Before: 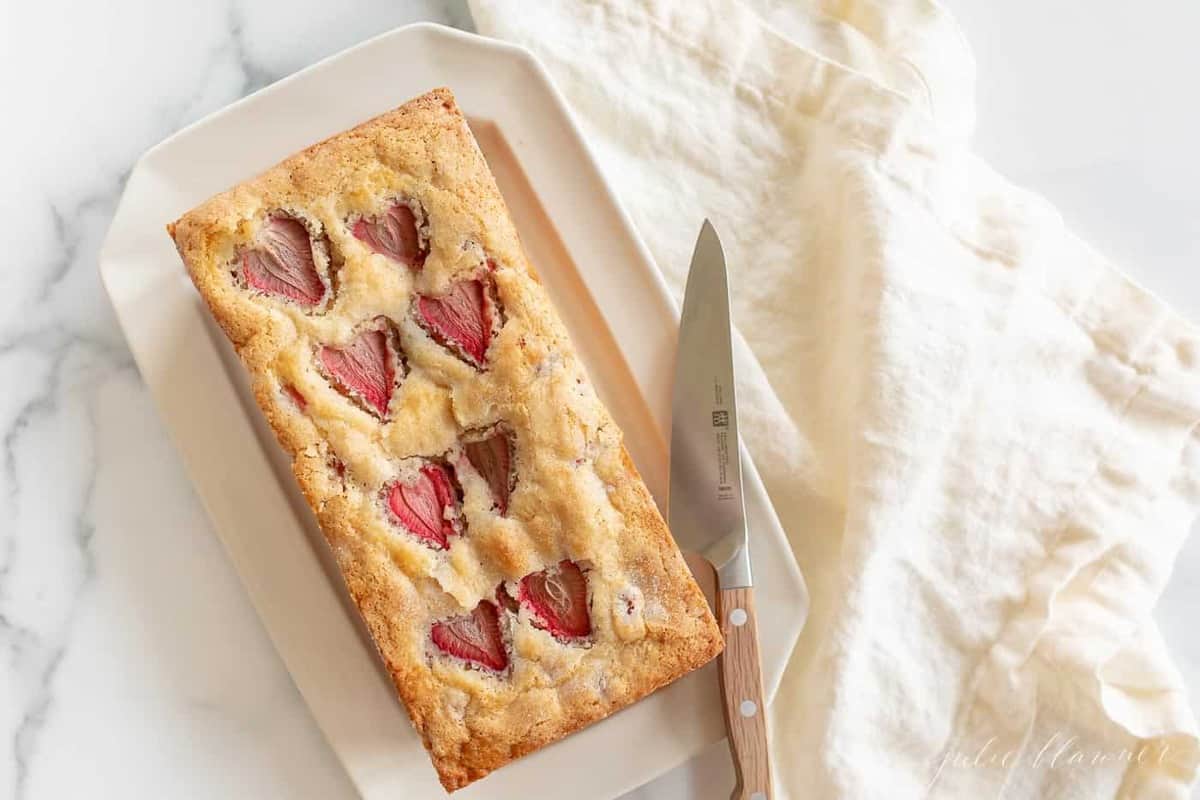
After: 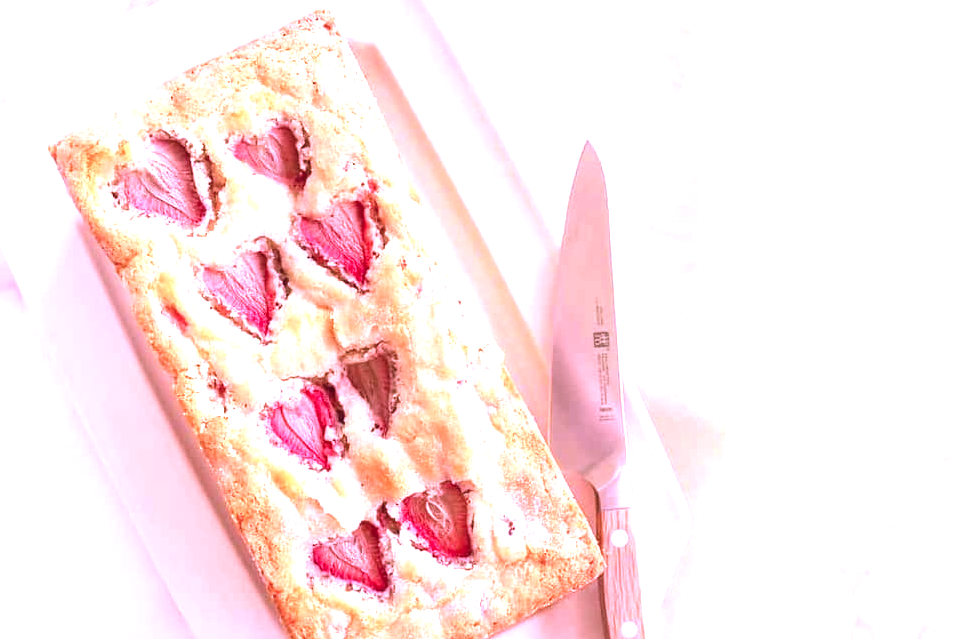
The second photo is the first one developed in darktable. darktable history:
exposure: black level correction -0.002, exposure 1.353 EV, compensate highlight preservation false
color calibration: output R [1.107, -0.012, -0.003, 0], output B [0, 0, 1.308, 0], illuminant as shot in camera, x 0.358, y 0.373, temperature 4628.91 K
crop and rotate: left 9.938%, top 9.952%, right 9.889%, bottom 10.088%
